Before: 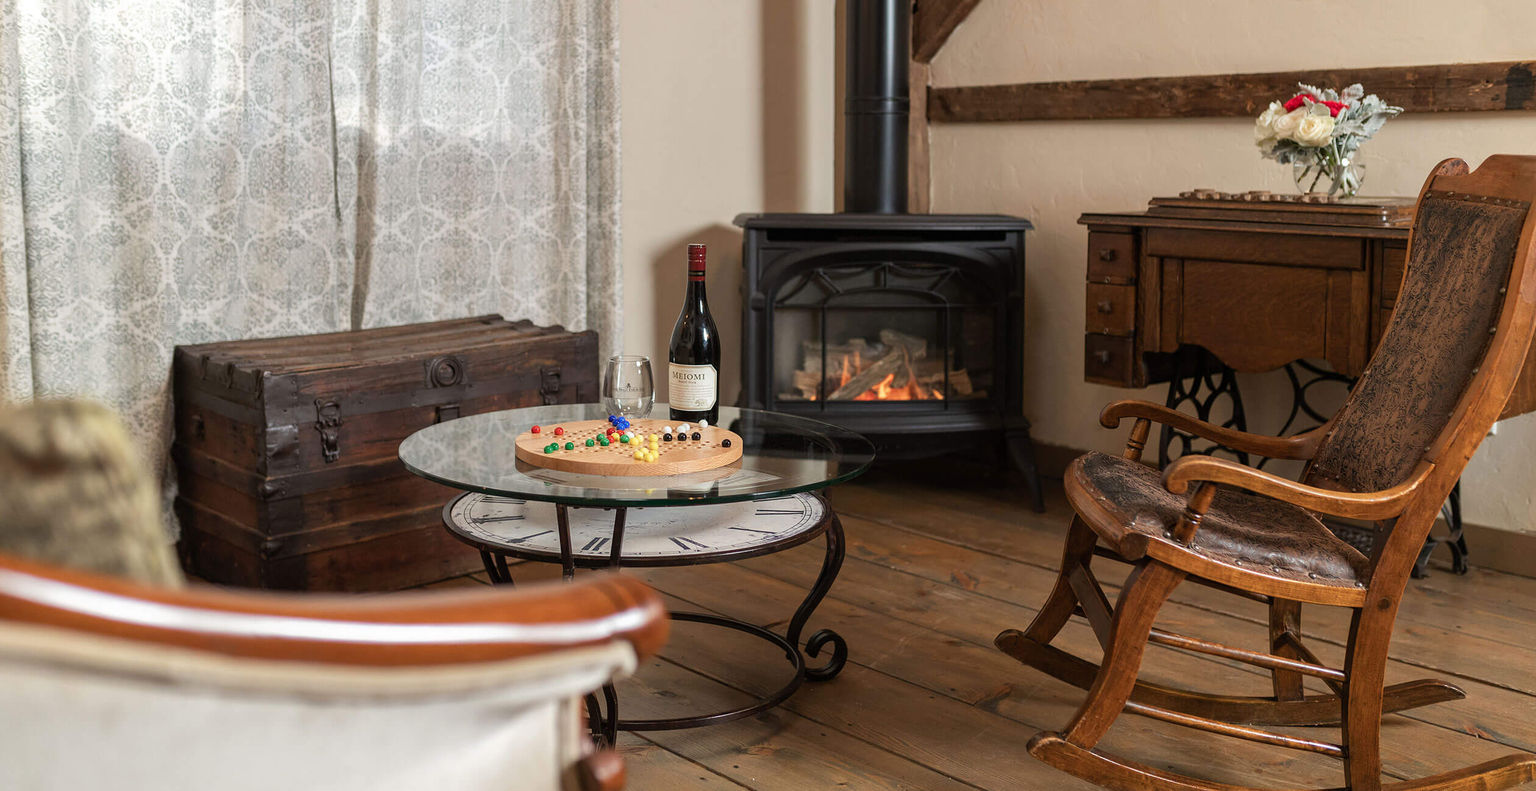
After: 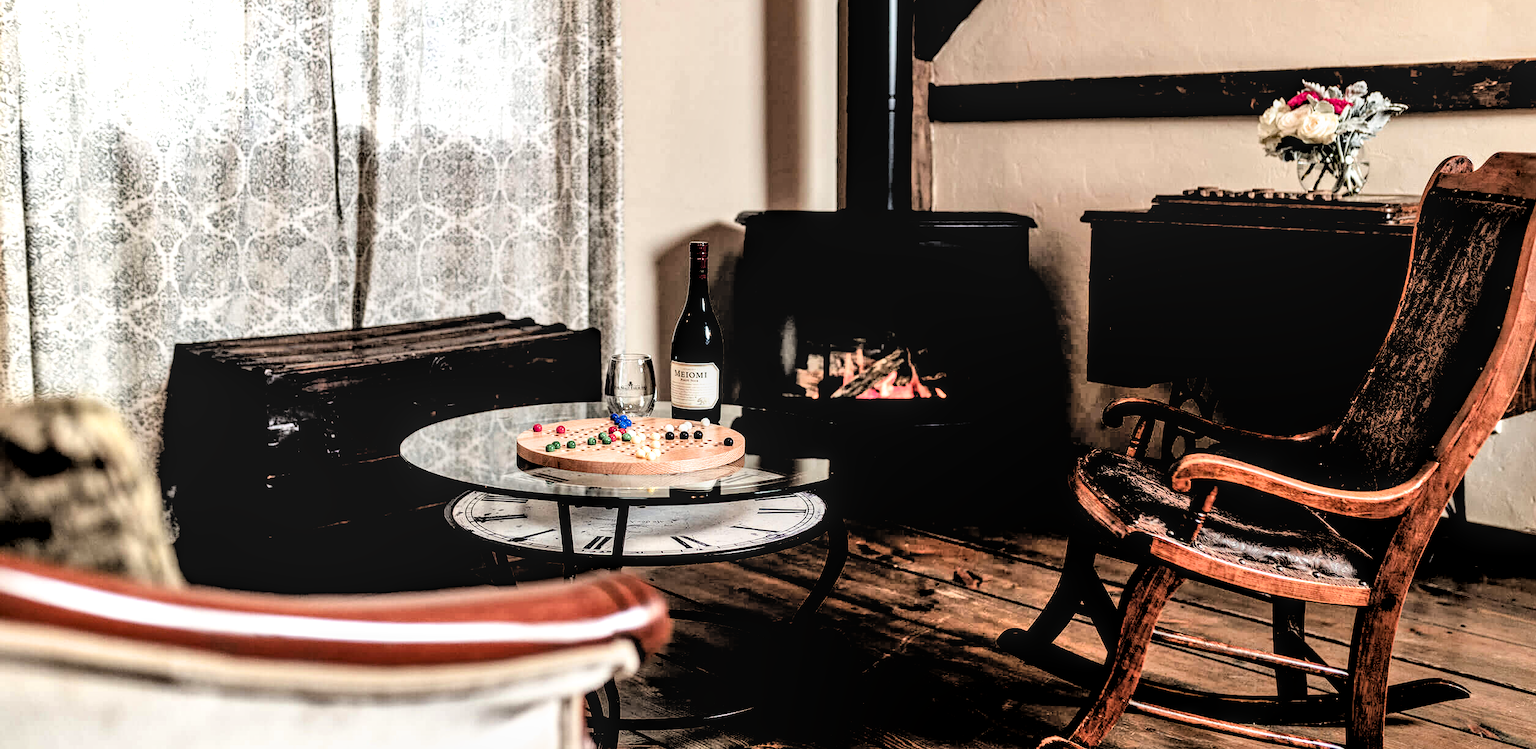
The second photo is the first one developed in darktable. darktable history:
local contrast: highlights 61%, detail 143%, midtone range 0.426
shadows and highlights: white point adjustment 0.983, soften with gaussian
color zones: curves: ch1 [(0.263, 0.53) (0.376, 0.287) (0.487, 0.512) (0.748, 0.547) (1, 0.513)]; ch2 [(0.262, 0.45) (0.751, 0.477)]
crop: top 0.431%, right 0.257%, bottom 5.057%
filmic rgb: black relative exposure -1.09 EV, white relative exposure 2.06 EV, threshold 2.95 EV, hardness 1.5, contrast 2.241, enable highlight reconstruction true
